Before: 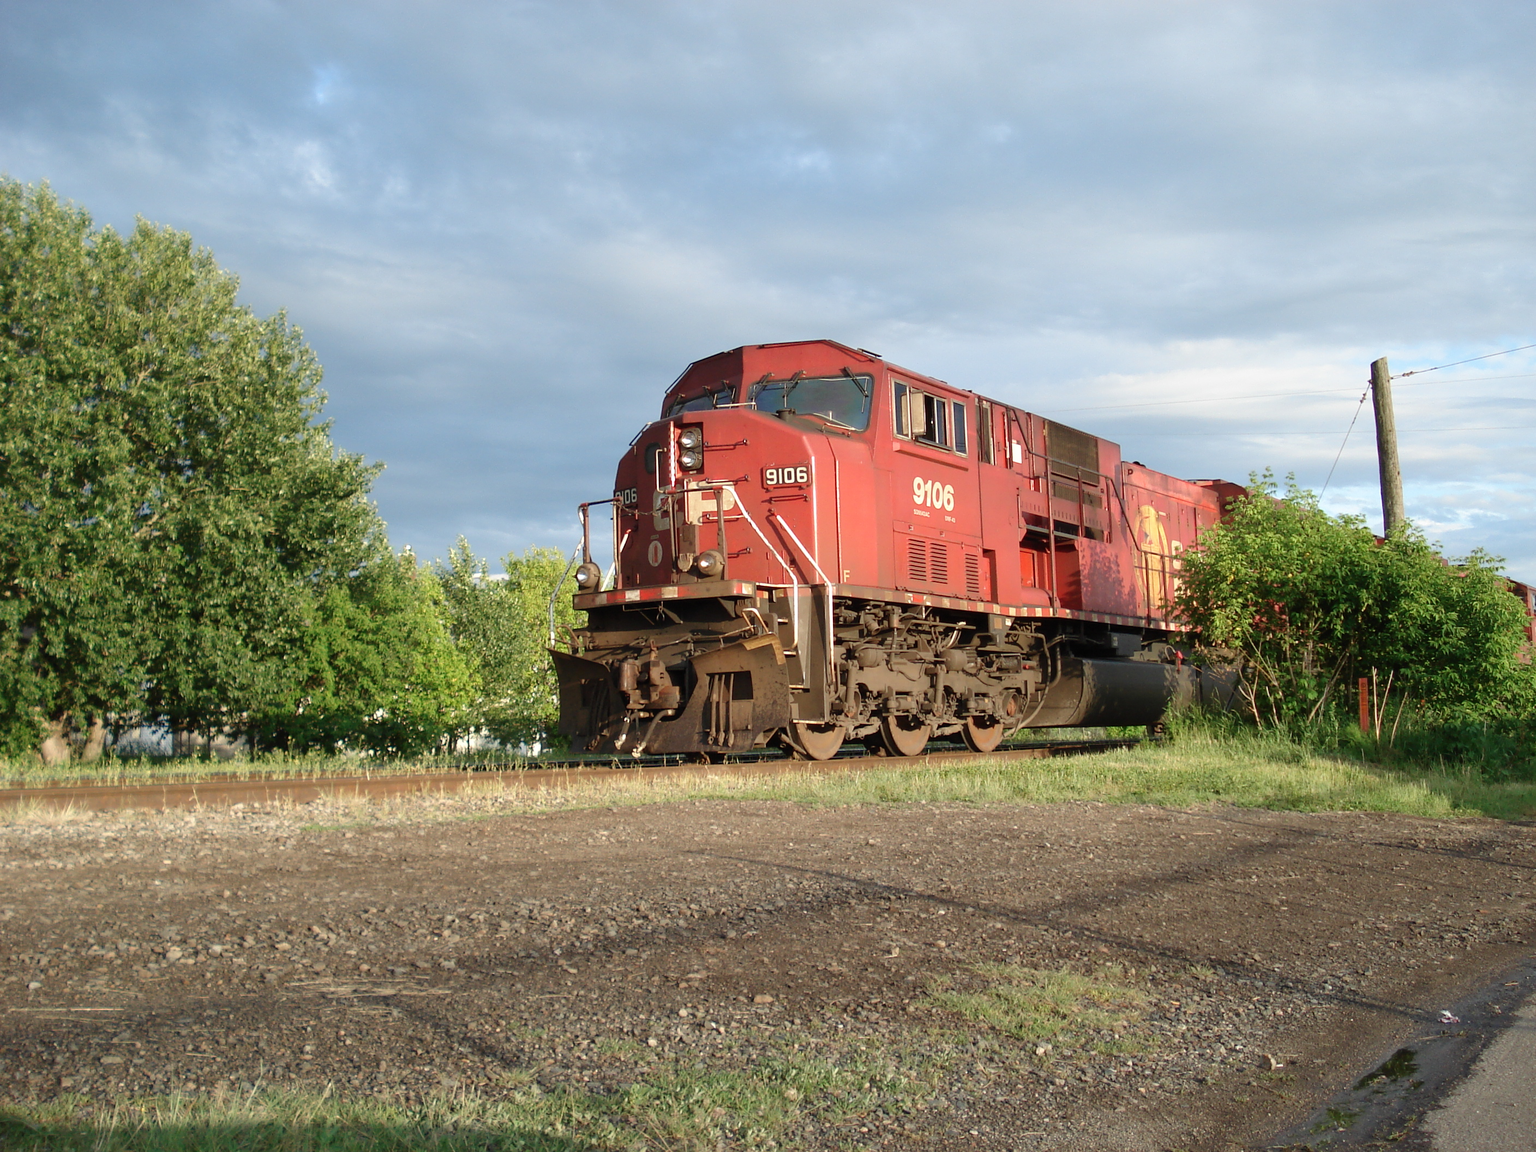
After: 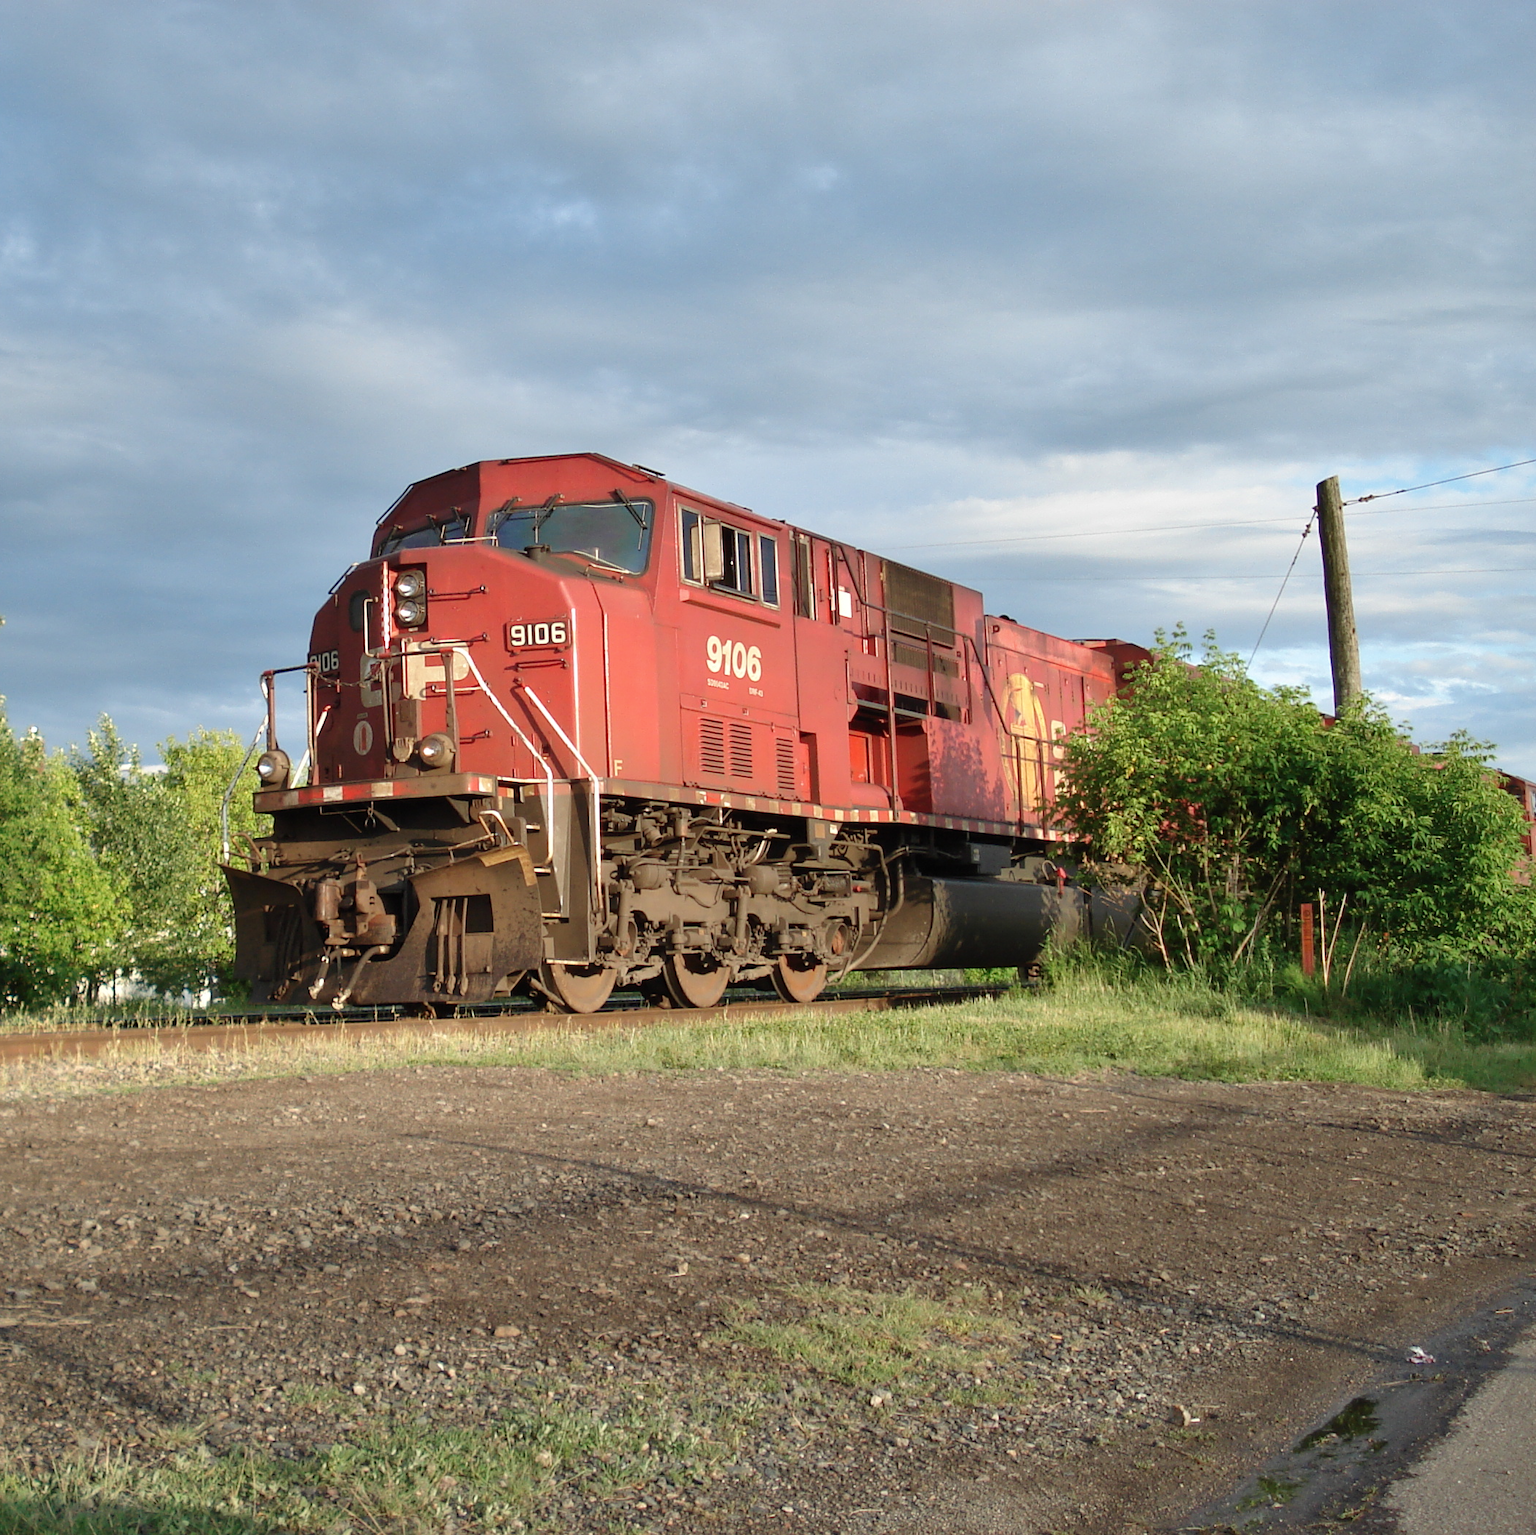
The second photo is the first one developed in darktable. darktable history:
crop and rotate: left 24.95%
shadows and highlights: shadows 33.6, highlights -47.31, compress 49.99%, soften with gaussian
